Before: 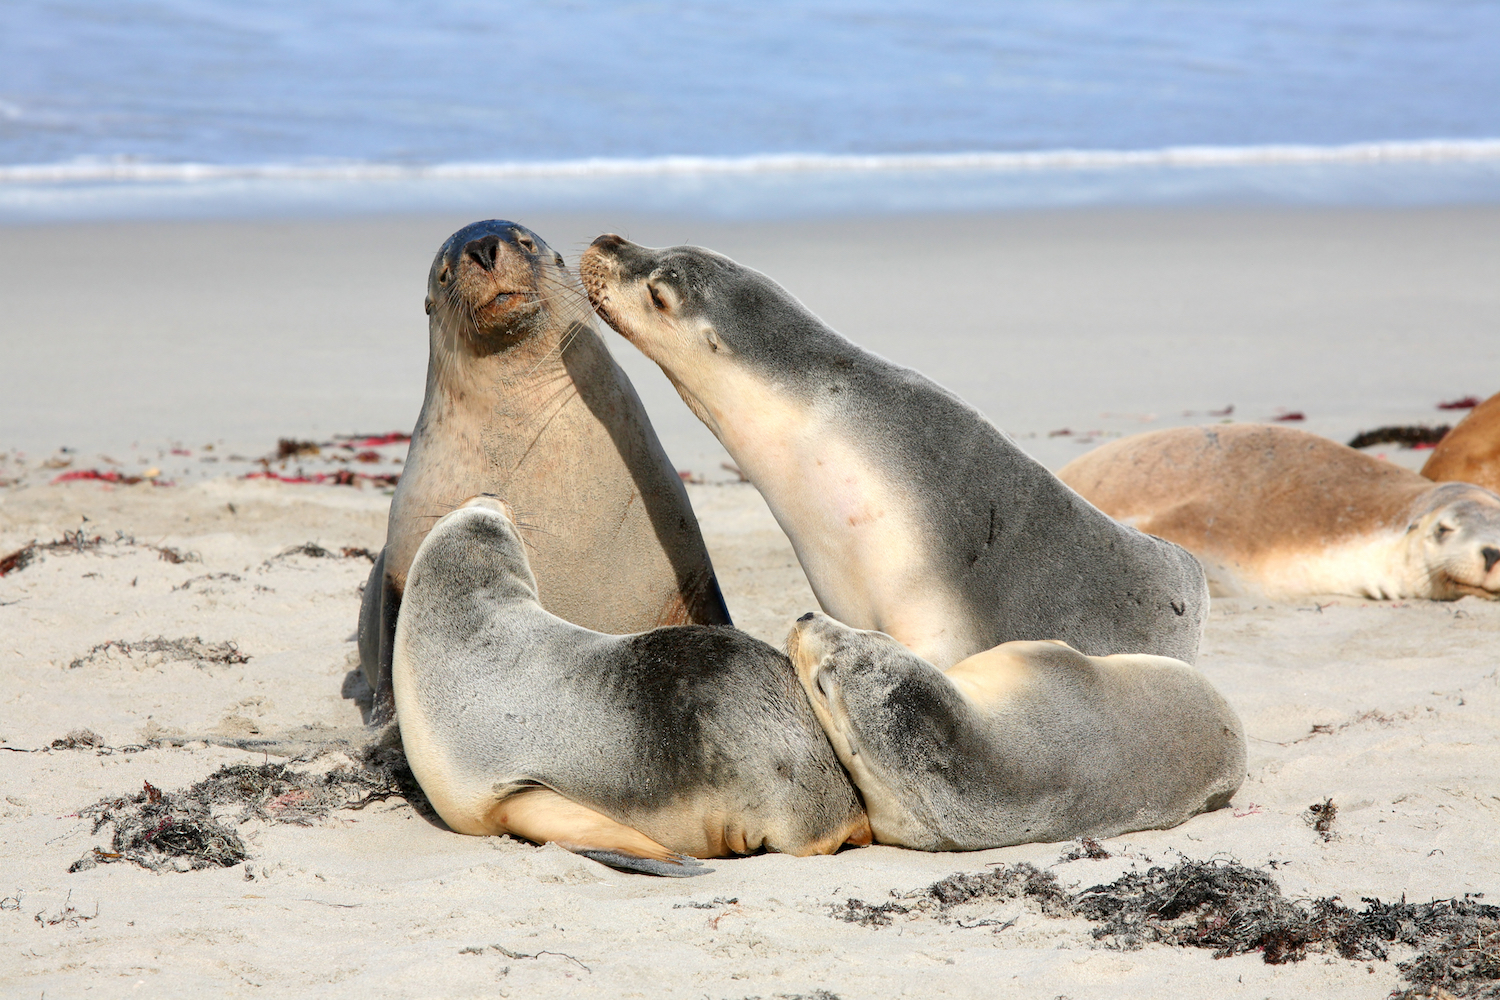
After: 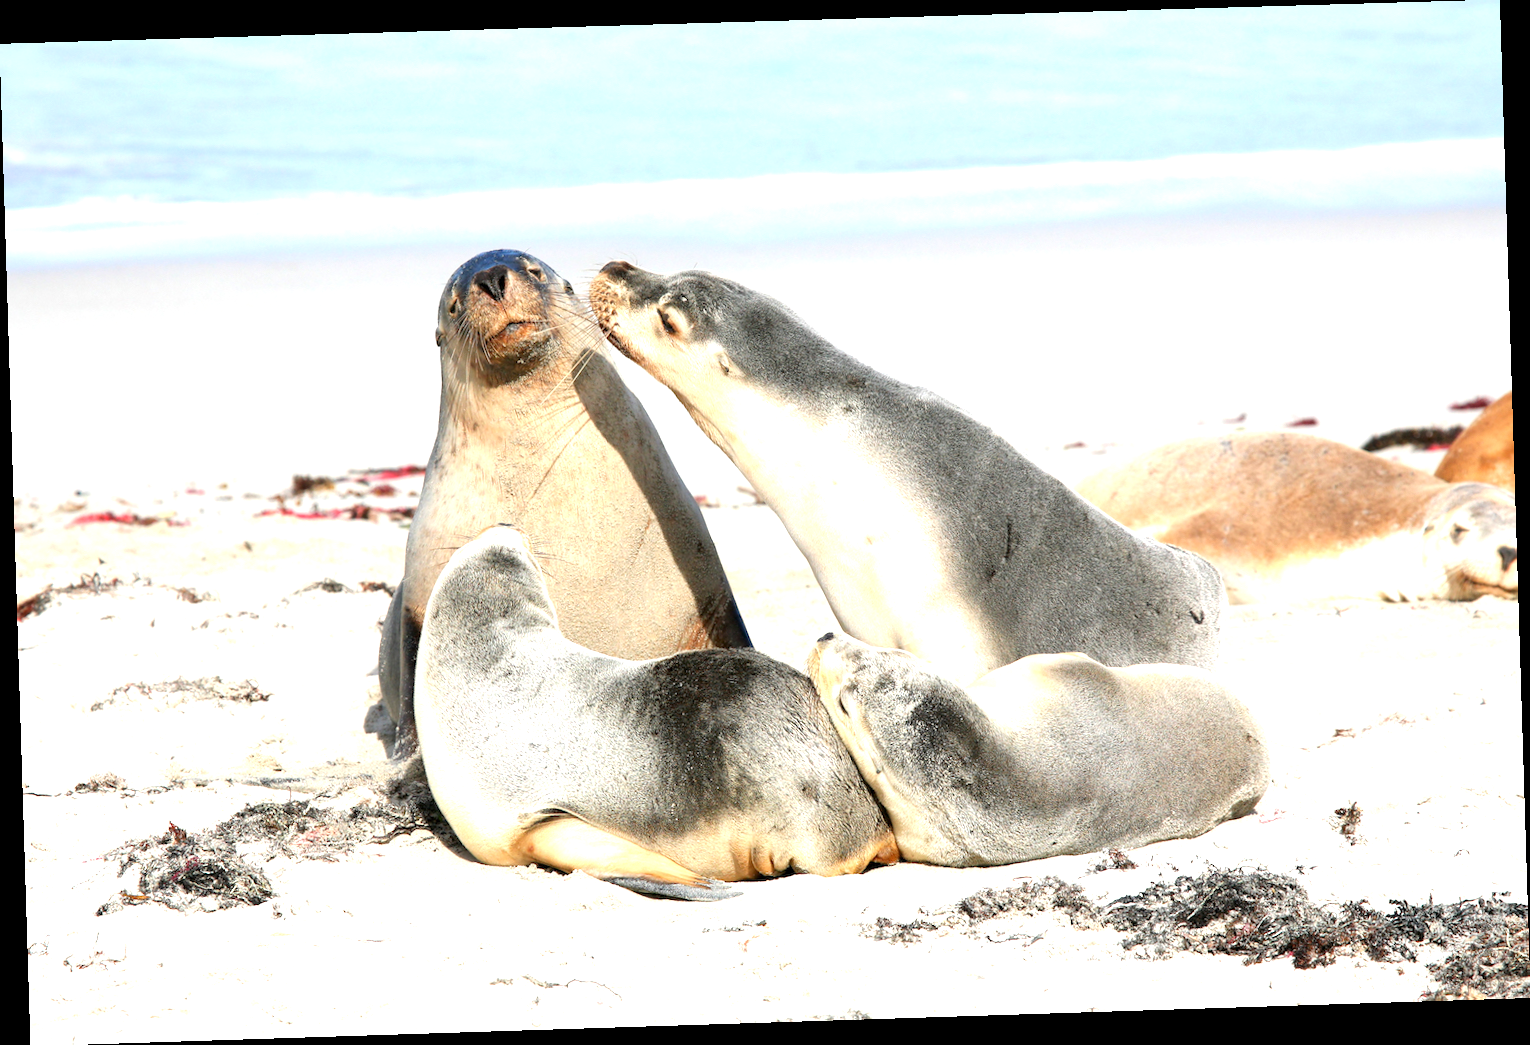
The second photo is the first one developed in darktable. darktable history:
rotate and perspective: rotation -1.77°, lens shift (horizontal) 0.004, automatic cropping off
exposure: exposure 1.061 EV, compensate highlight preservation false
